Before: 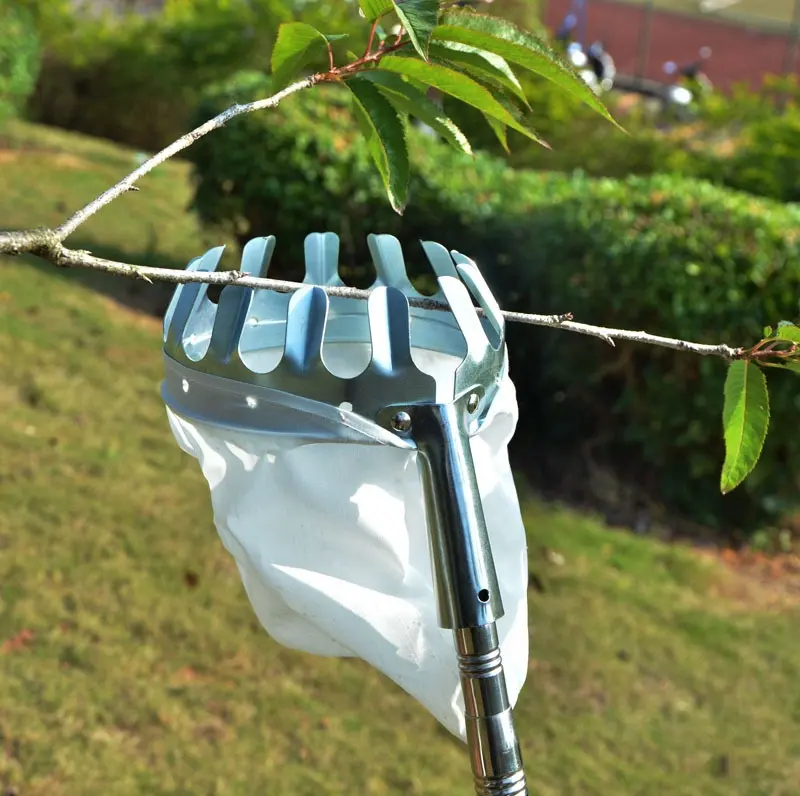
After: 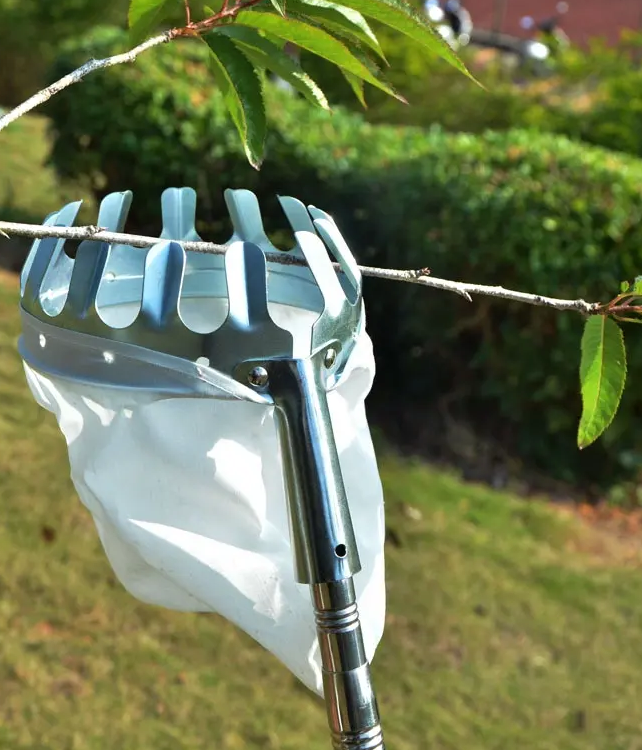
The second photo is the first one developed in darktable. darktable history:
tone equalizer: on, module defaults
crop and rotate: left 17.959%, top 5.771%, right 1.742%
